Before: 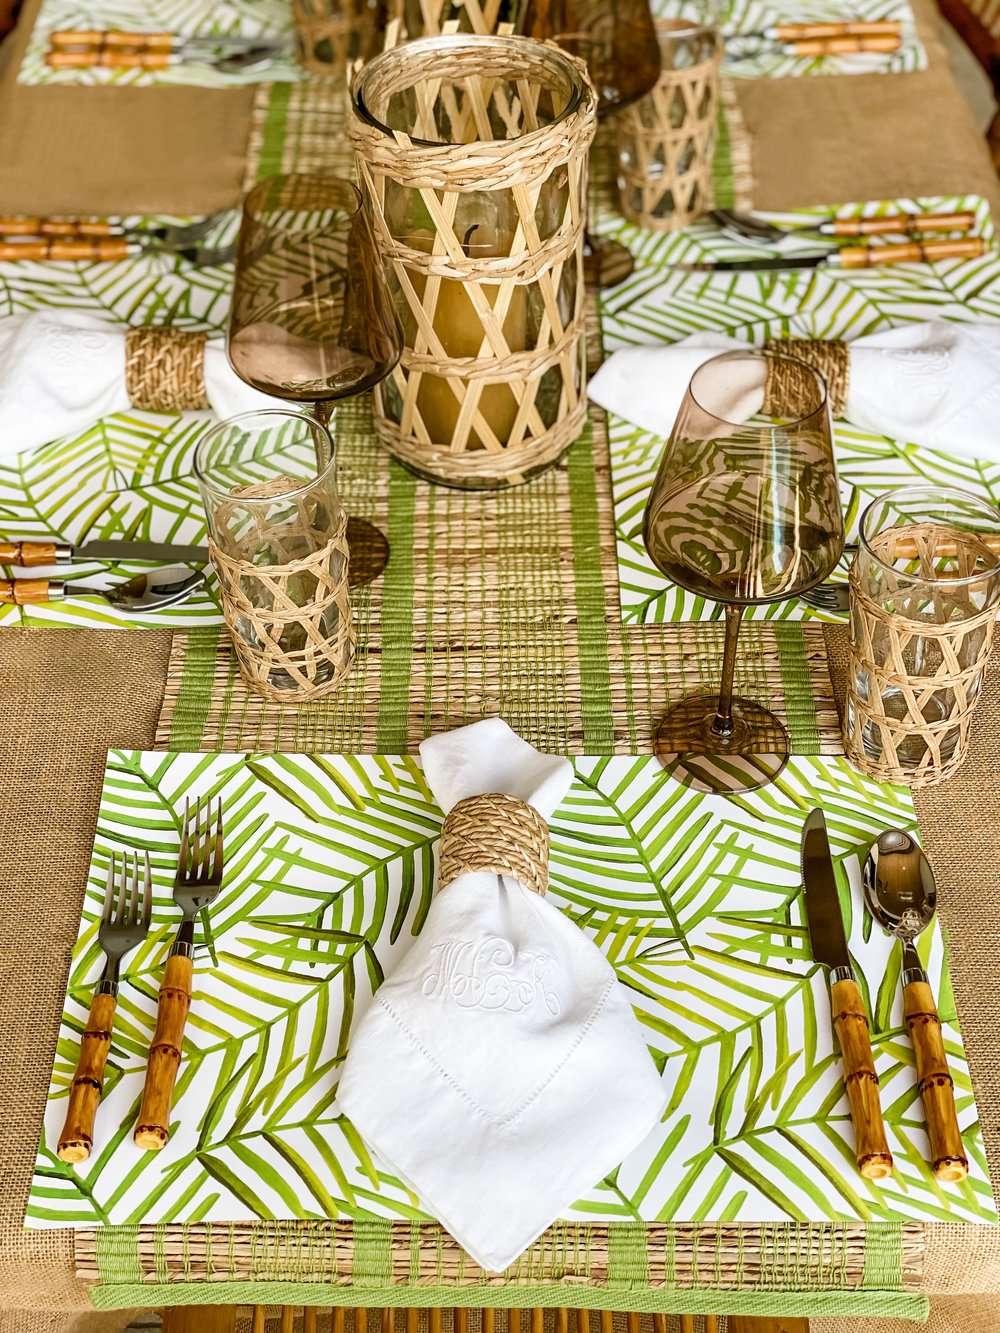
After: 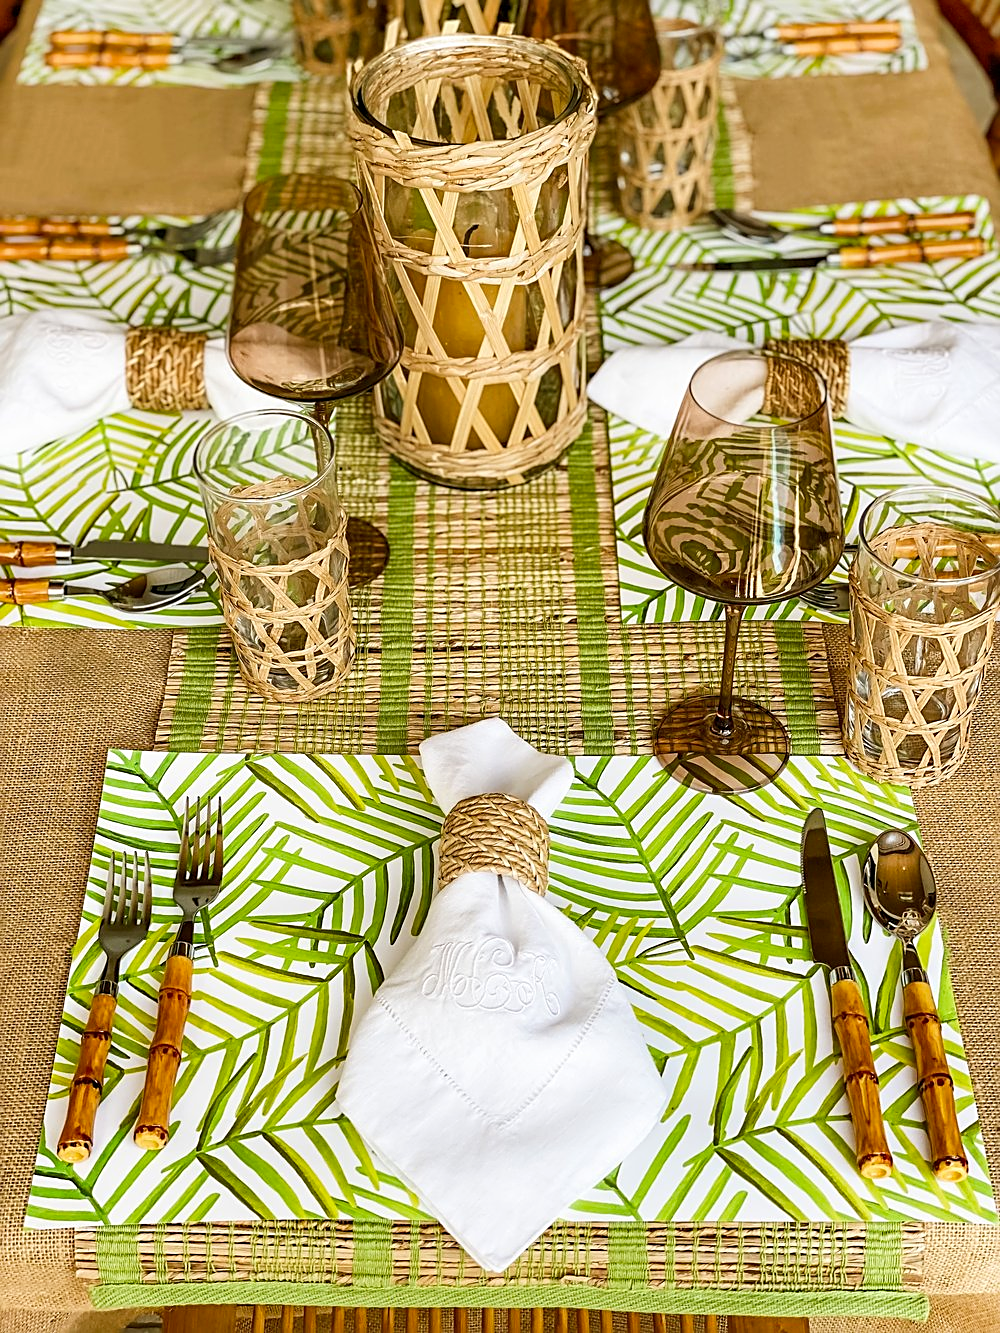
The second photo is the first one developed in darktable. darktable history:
contrast brightness saturation: contrast 0.044, saturation 0.164
base curve: curves: ch0 [(0, 0) (0.472, 0.508) (1, 1)], preserve colors none
sharpen: on, module defaults
